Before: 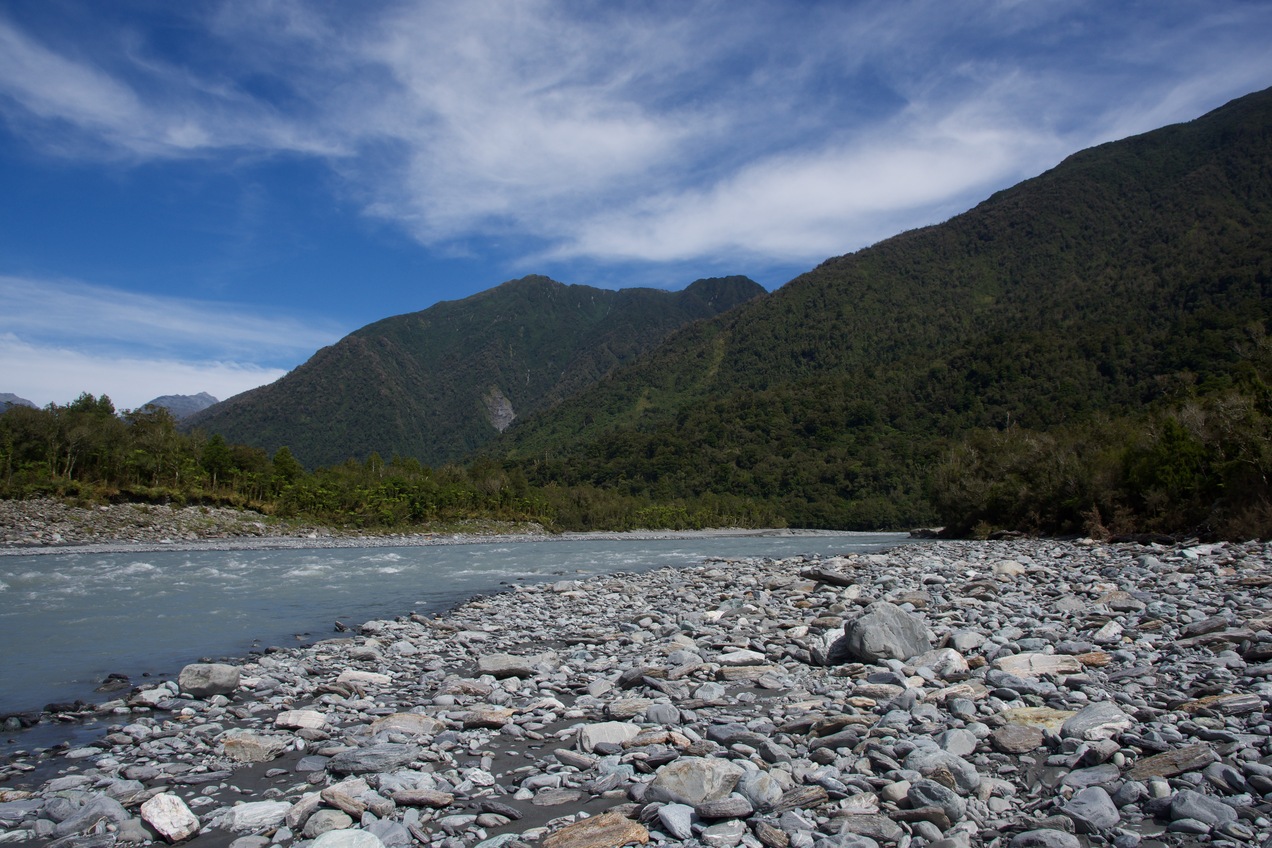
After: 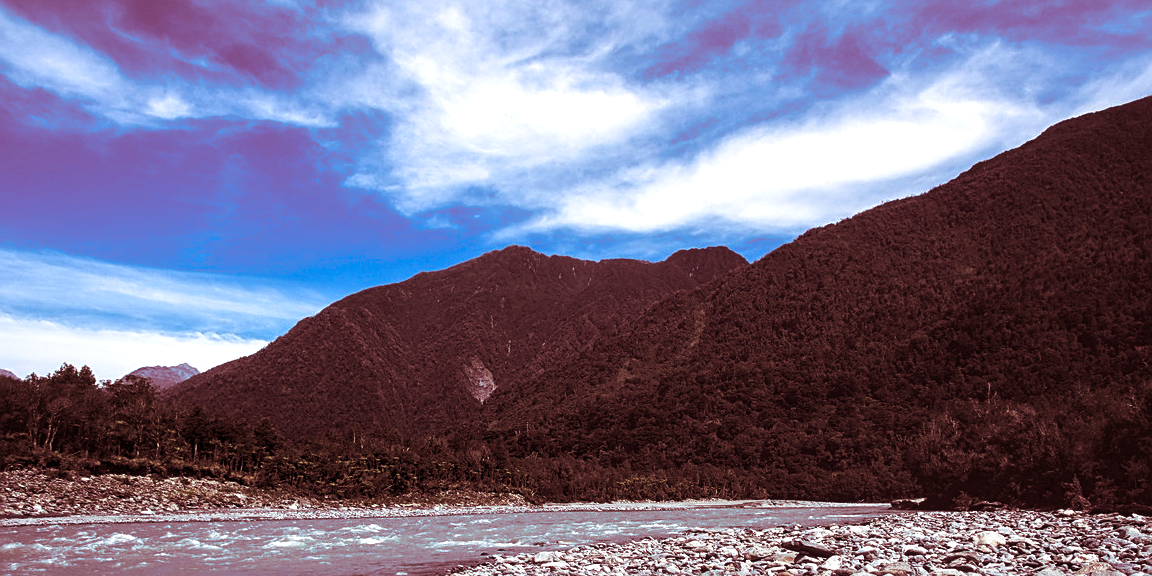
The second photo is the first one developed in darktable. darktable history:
tone equalizer: on, module defaults
split-toning: highlights › saturation 0, balance -61.83
sharpen: on, module defaults
local contrast: on, module defaults
tone curve: curves: ch0 [(0, 0) (0.003, 0.038) (0.011, 0.035) (0.025, 0.03) (0.044, 0.044) (0.069, 0.062) (0.1, 0.087) (0.136, 0.114) (0.177, 0.15) (0.224, 0.193) (0.277, 0.242) (0.335, 0.299) (0.399, 0.361) (0.468, 0.437) (0.543, 0.521) (0.623, 0.614) (0.709, 0.717) (0.801, 0.817) (0.898, 0.913) (1, 1)], preserve colors none
exposure: exposure 1 EV, compensate highlight preservation false
crop: left 1.509%, top 3.452%, right 7.696%, bottom 28.452%
contrast brightness saturation: contrast 0.07, brightness -0.13, saturation 0.06
